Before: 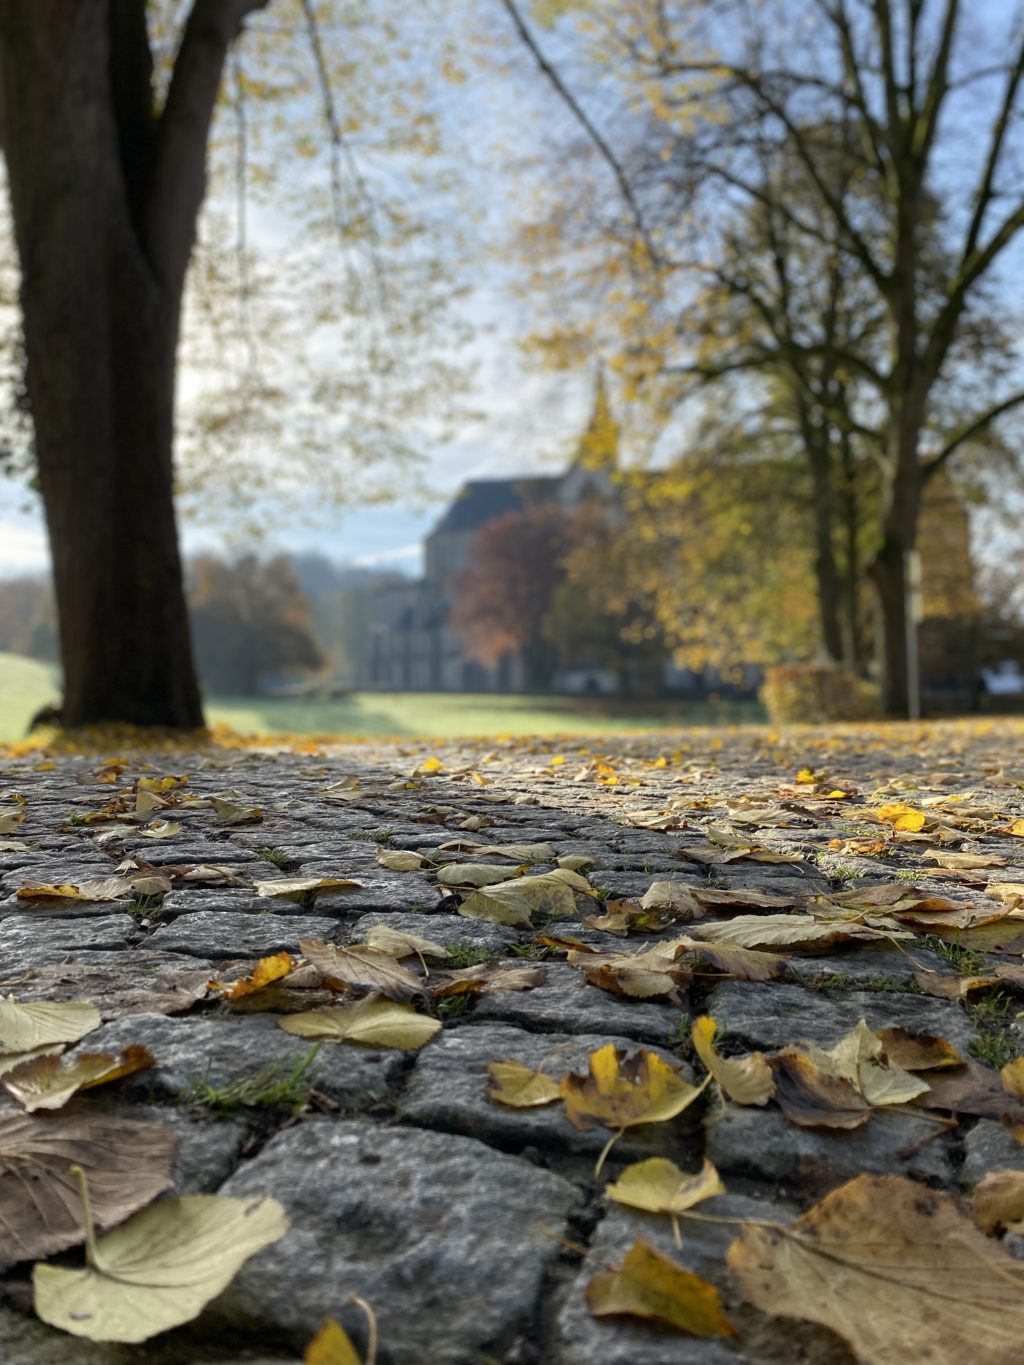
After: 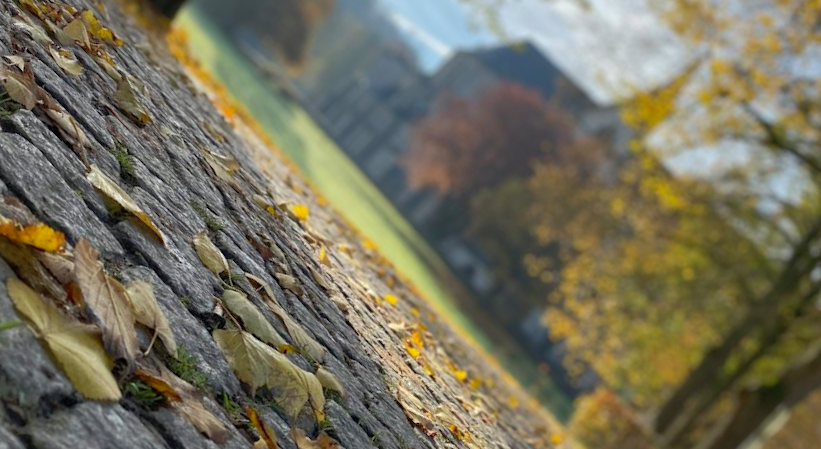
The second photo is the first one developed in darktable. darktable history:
crop and rotate: angle -46.15°, top 16.064%, right 0.994%, bottom 11.755%
shadows and highlights: on, module defaults
